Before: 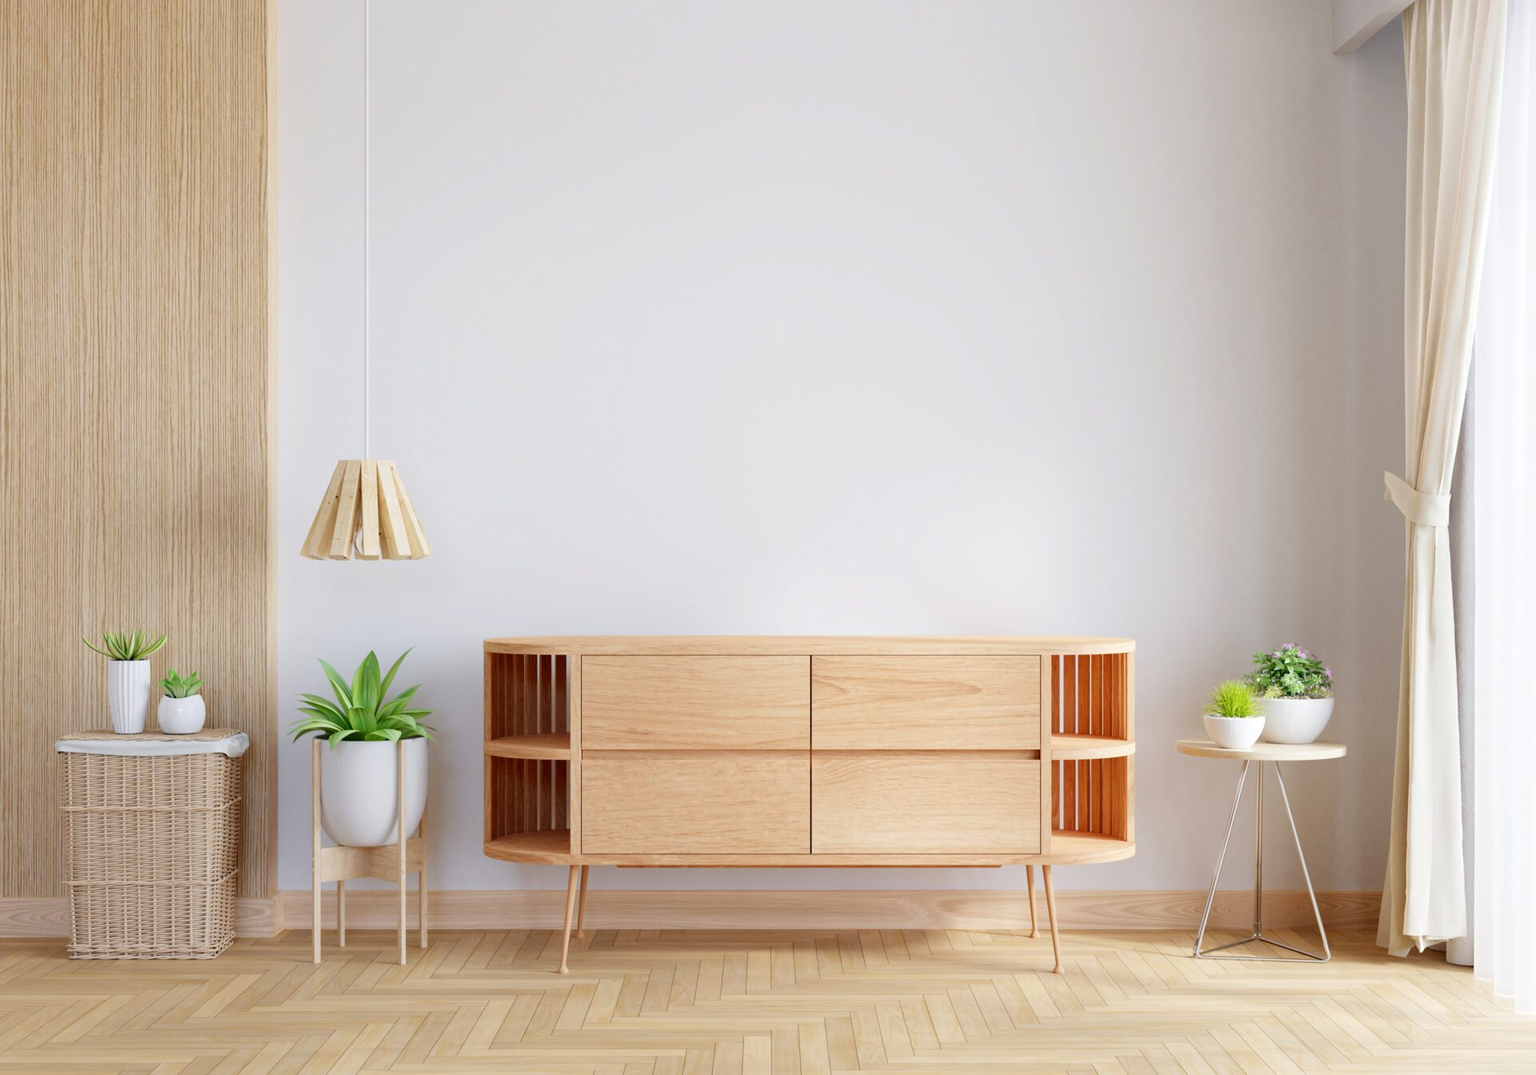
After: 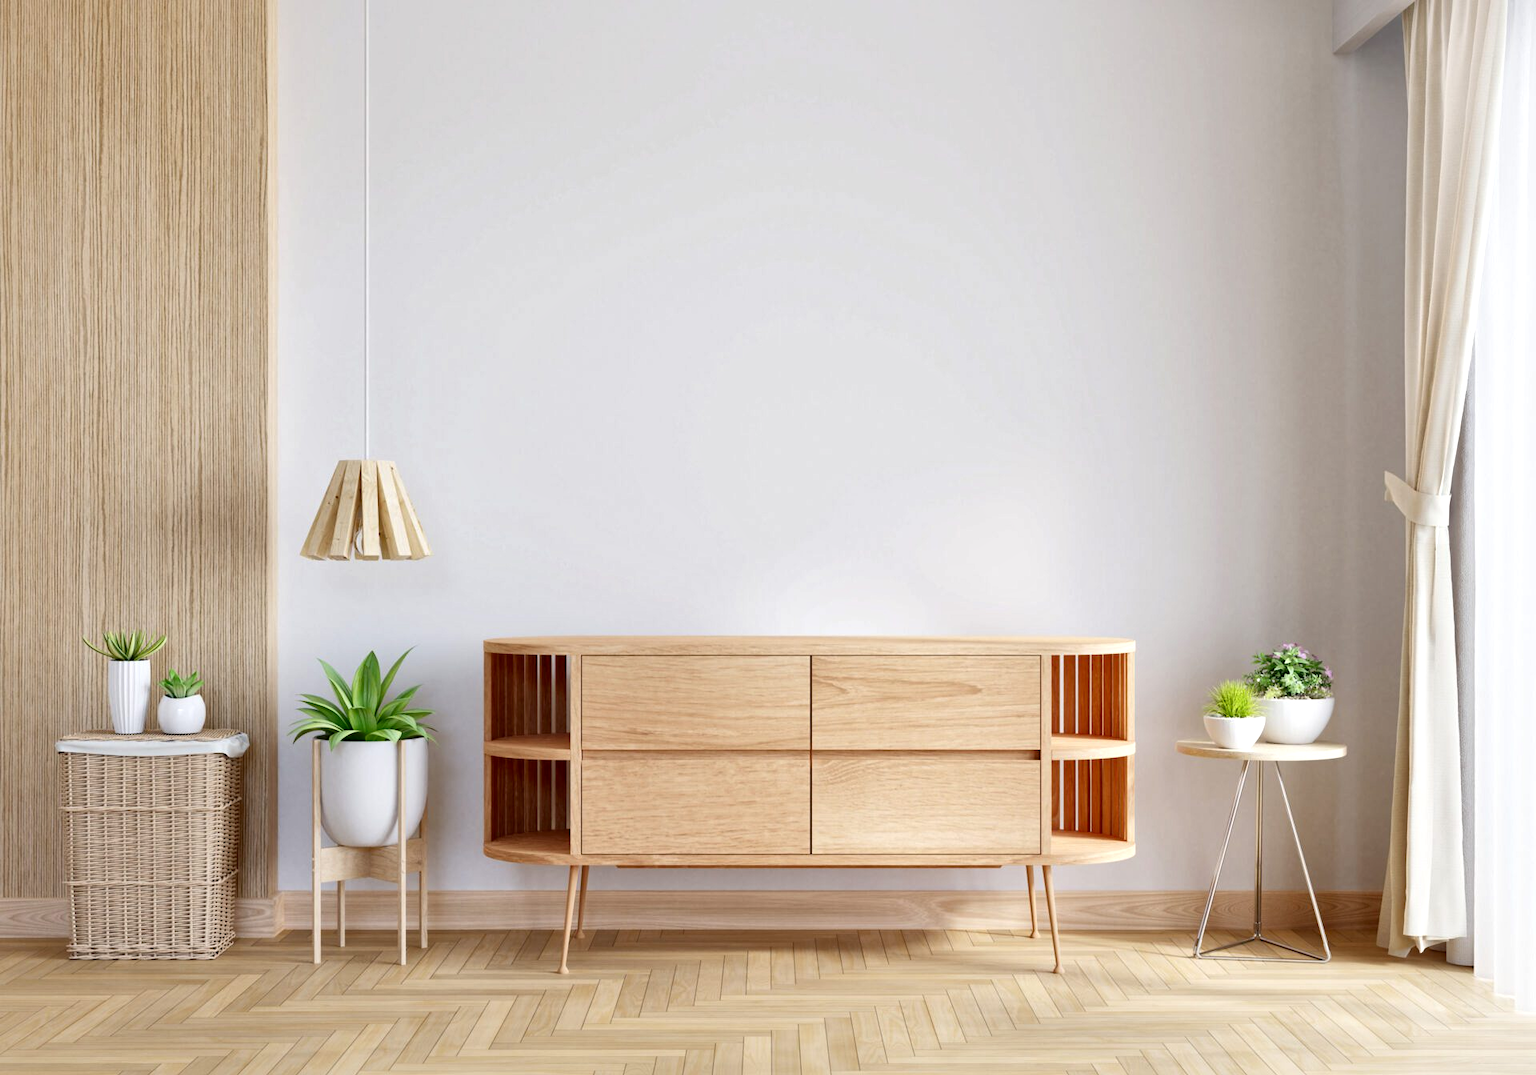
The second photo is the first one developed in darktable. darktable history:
local contrast: mode bilateral grid, contrast 24, coarseness 60, detail 152%, midtone range 0.2
